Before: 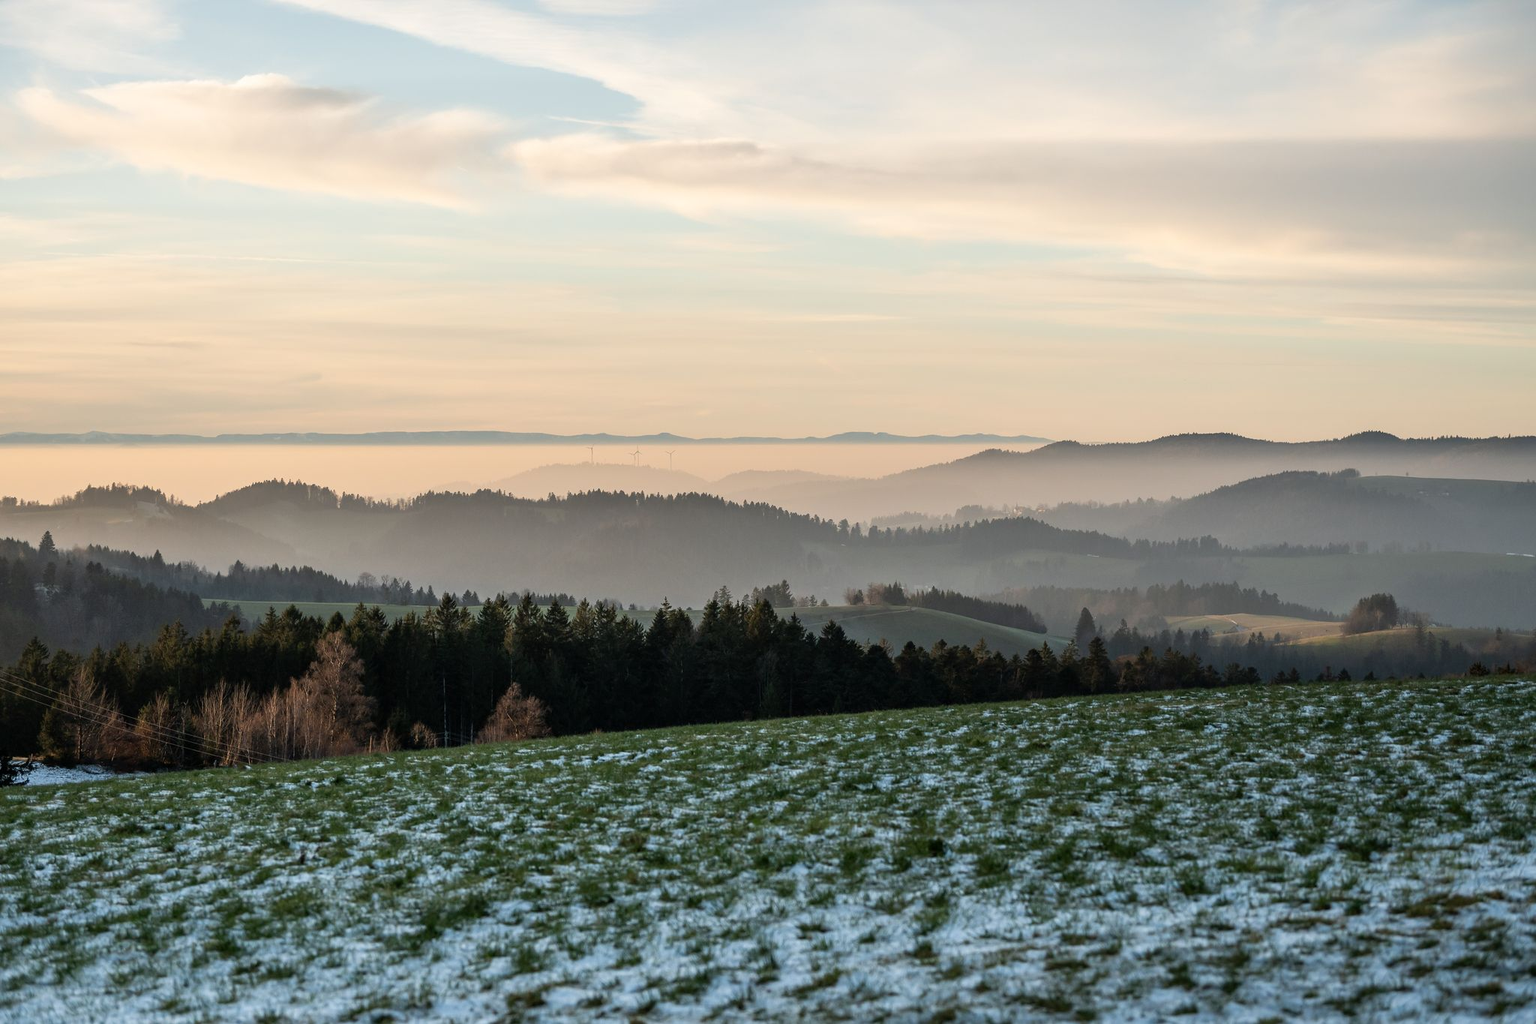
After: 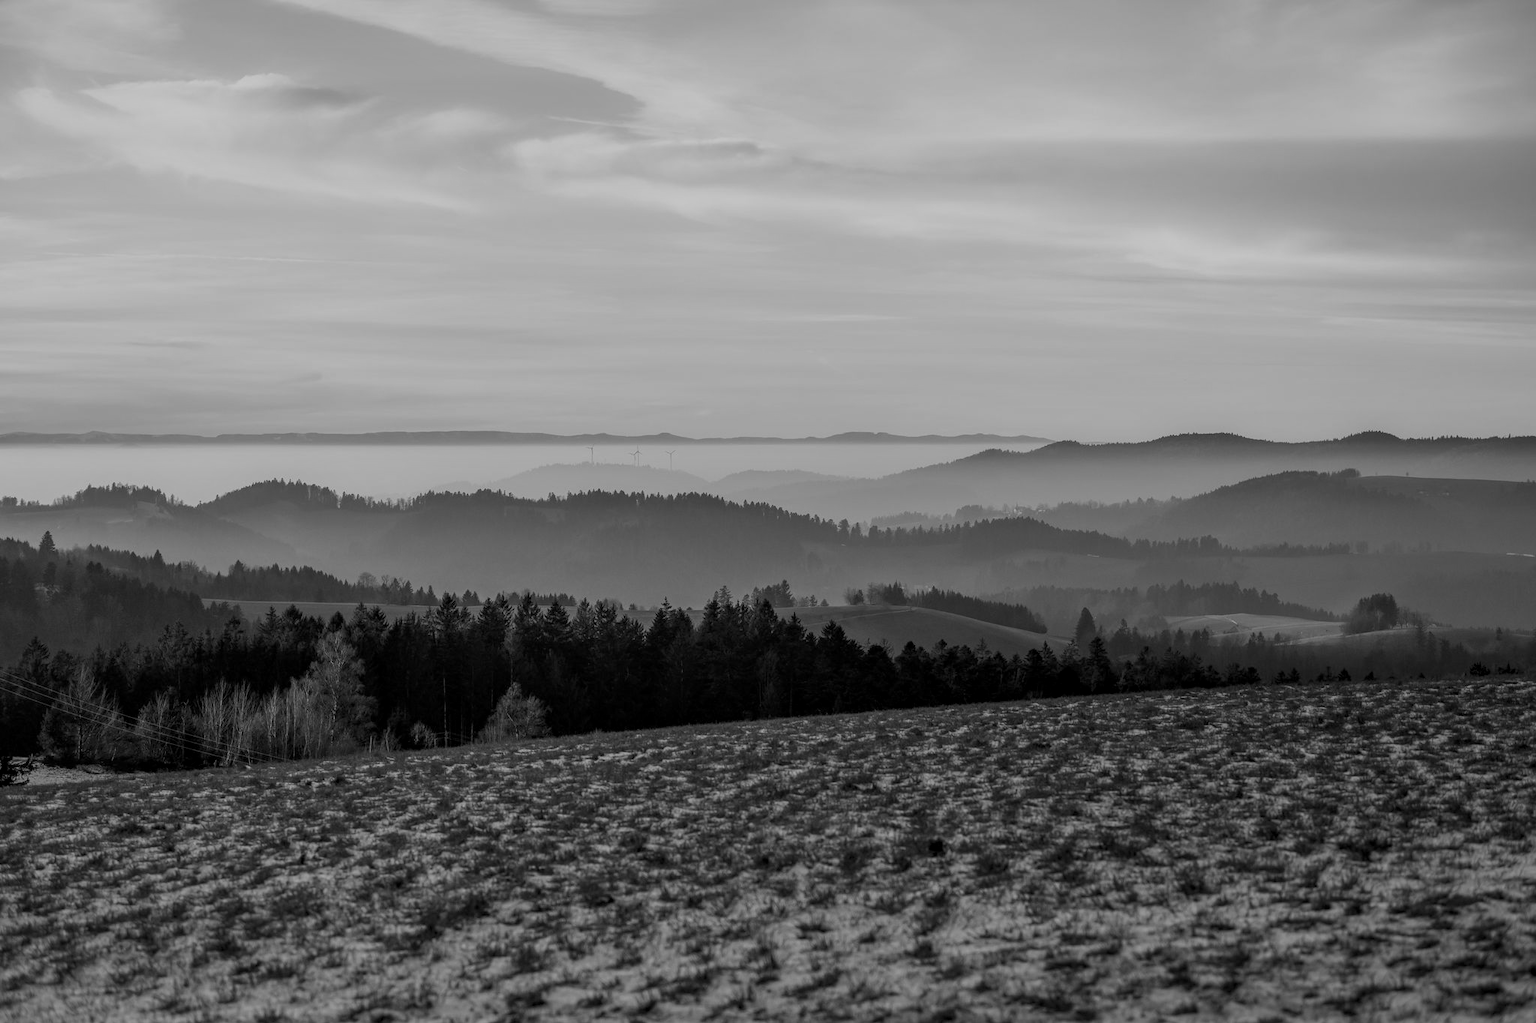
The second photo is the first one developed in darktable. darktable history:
local contrast: on, module defaults
monochrome: a 79.32, b 81.83, size 1.1
